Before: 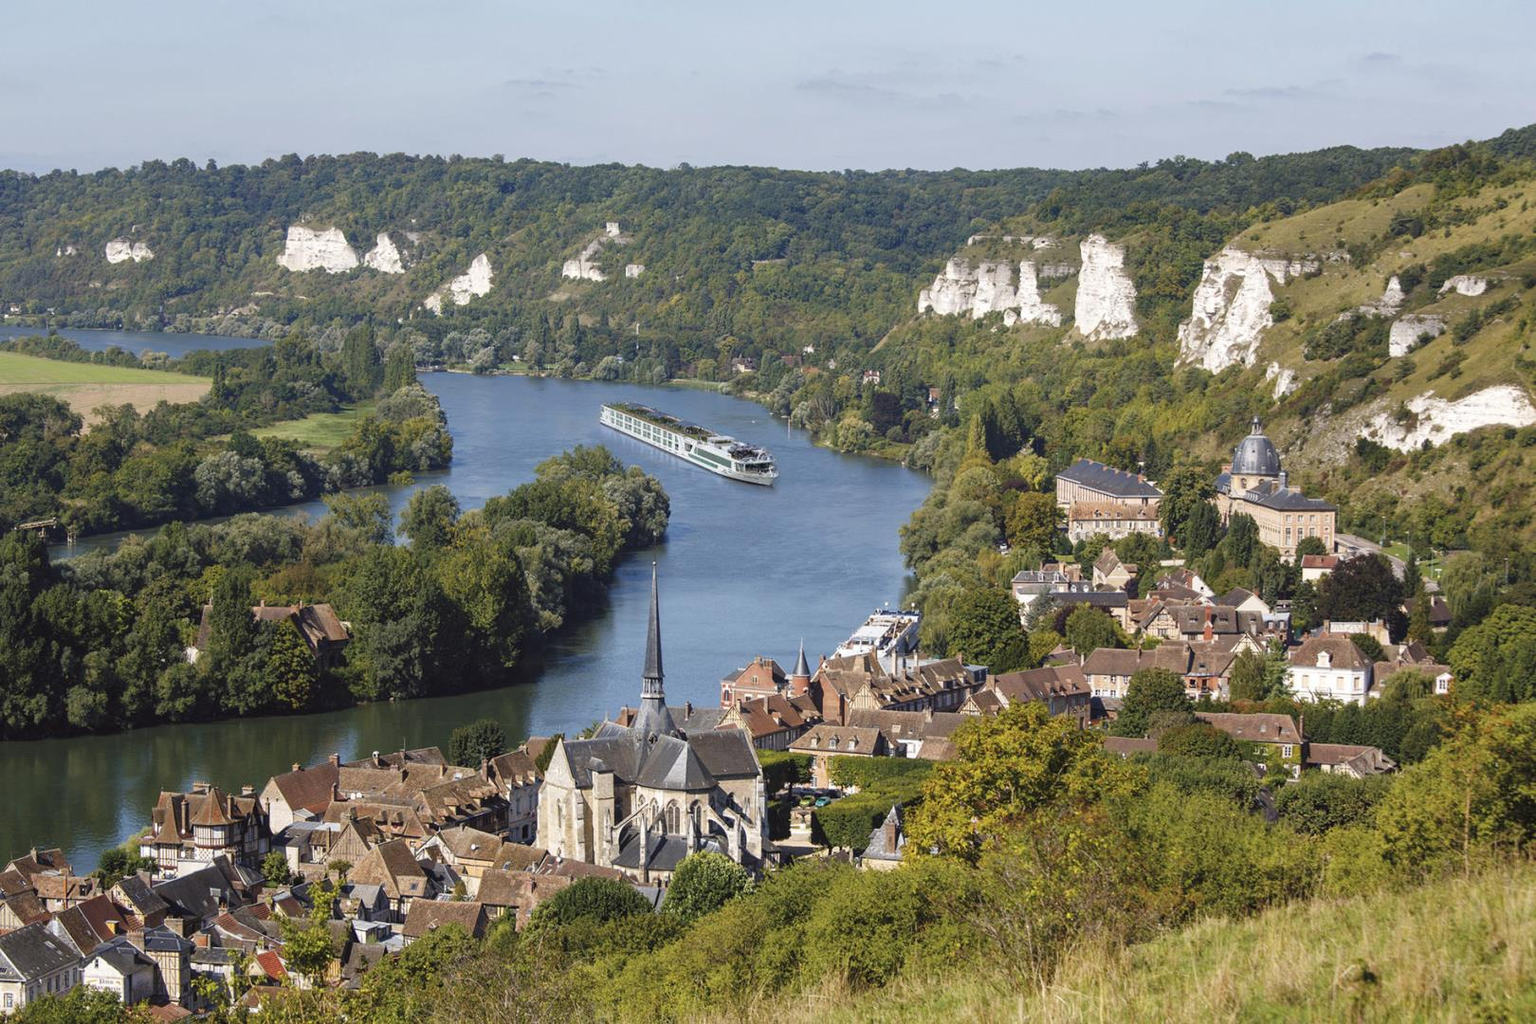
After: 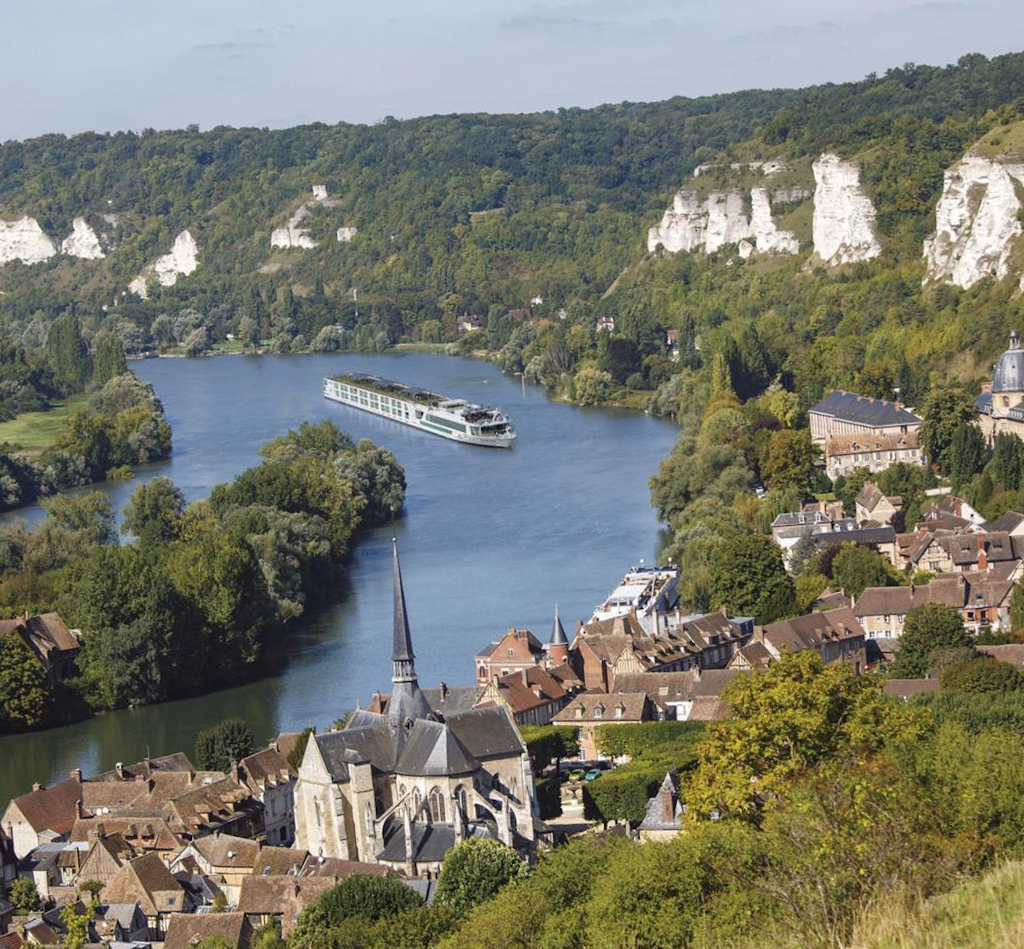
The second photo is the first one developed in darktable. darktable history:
crop: left 16.899%, right 16.556%
rotate and perspective: rotation -5°, crop left 0.05, crop right 0.952, crop top 0.11, crop bottom 0.89
